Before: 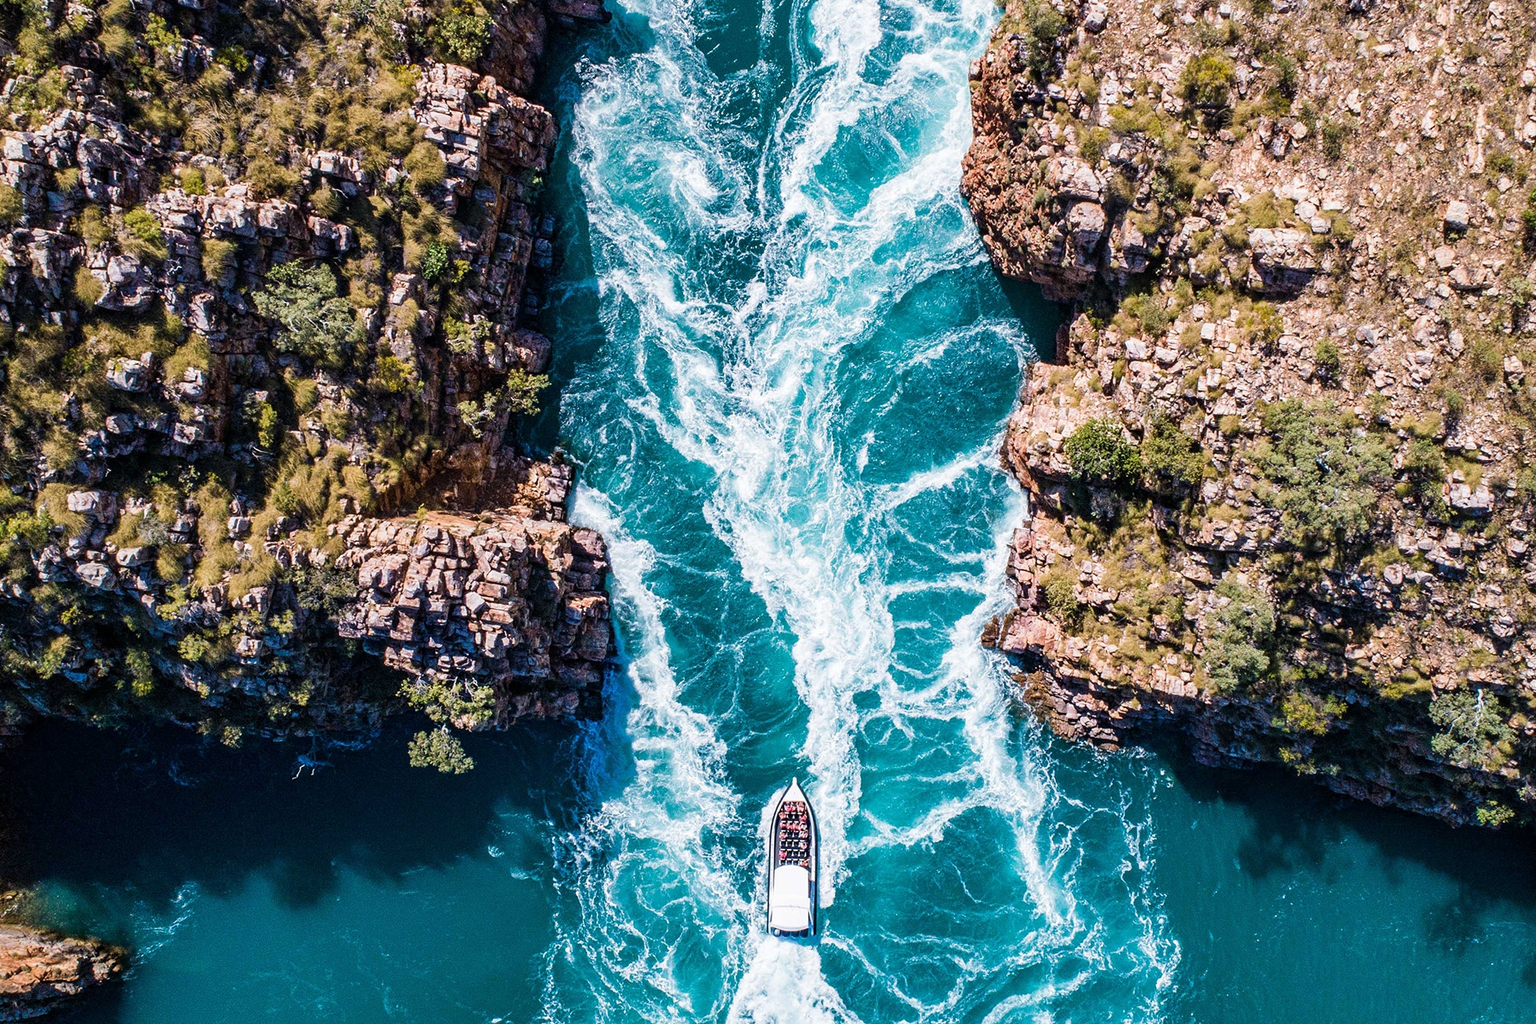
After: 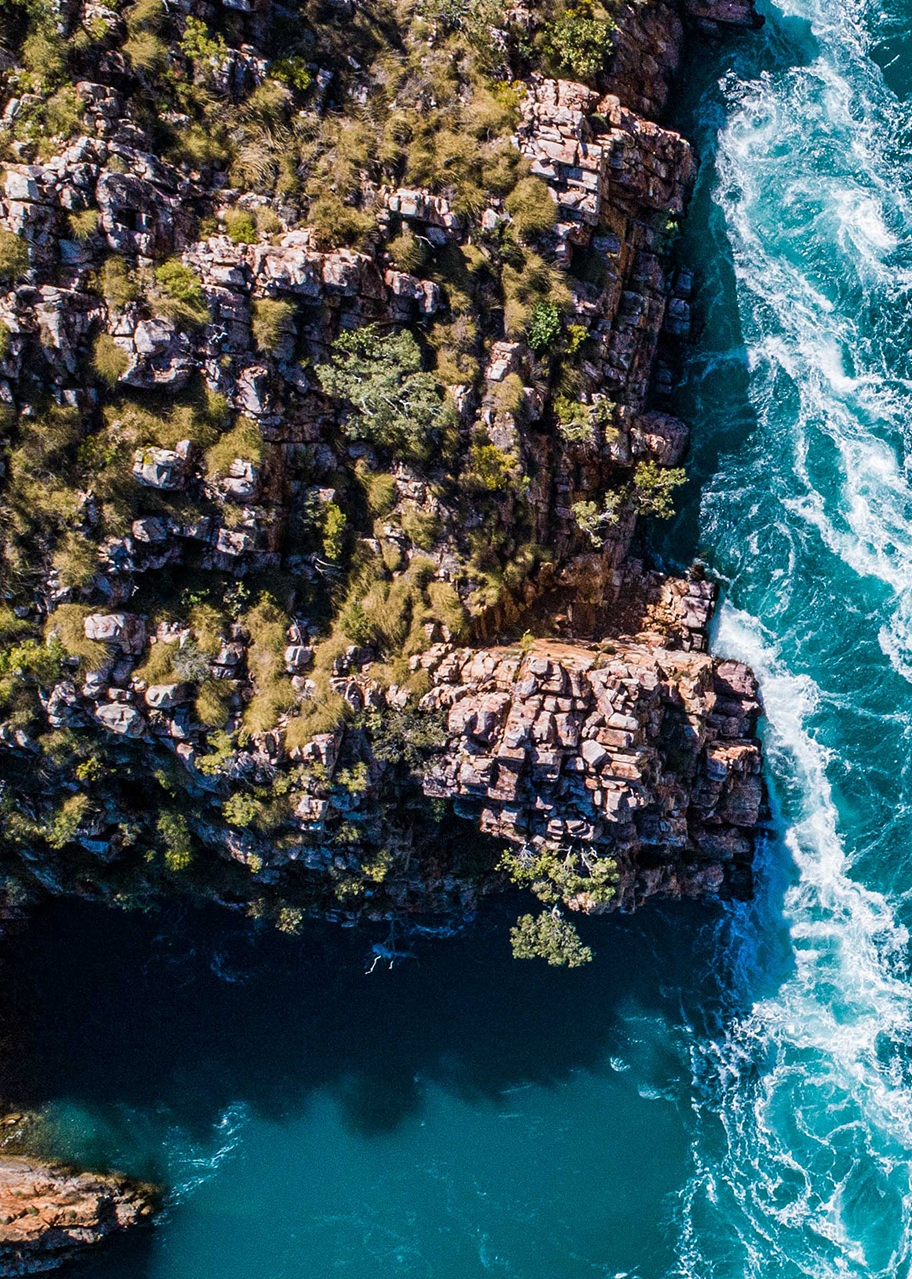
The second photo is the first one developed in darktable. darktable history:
crop and rotate: left 0.042%, top 0%, right 52.439%
